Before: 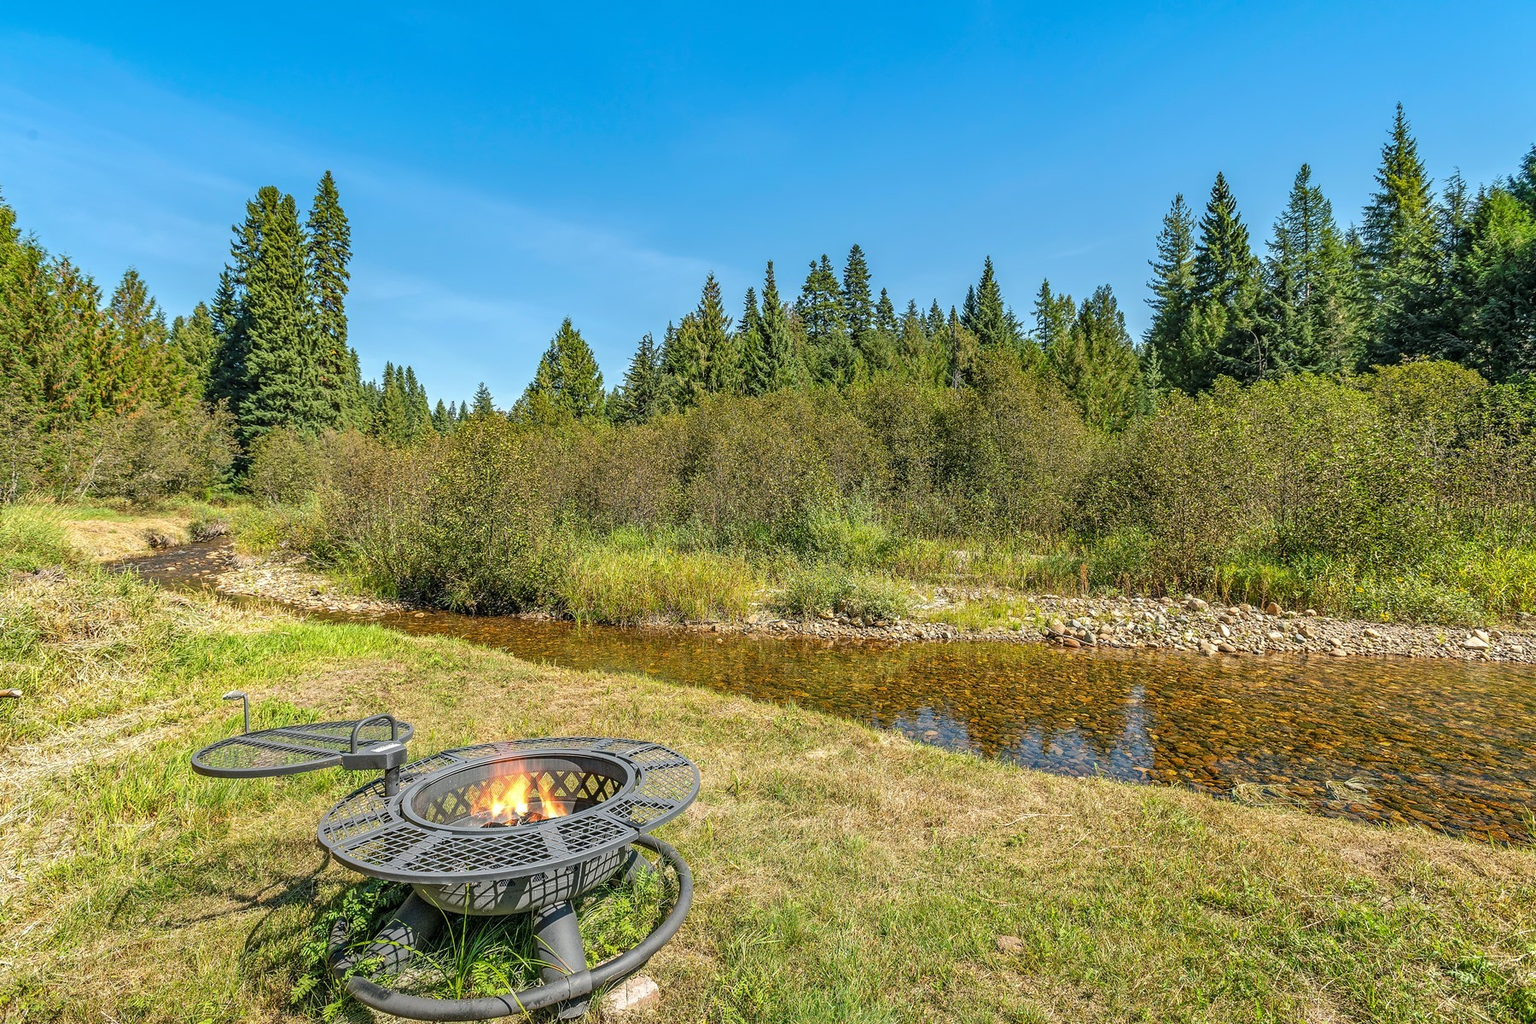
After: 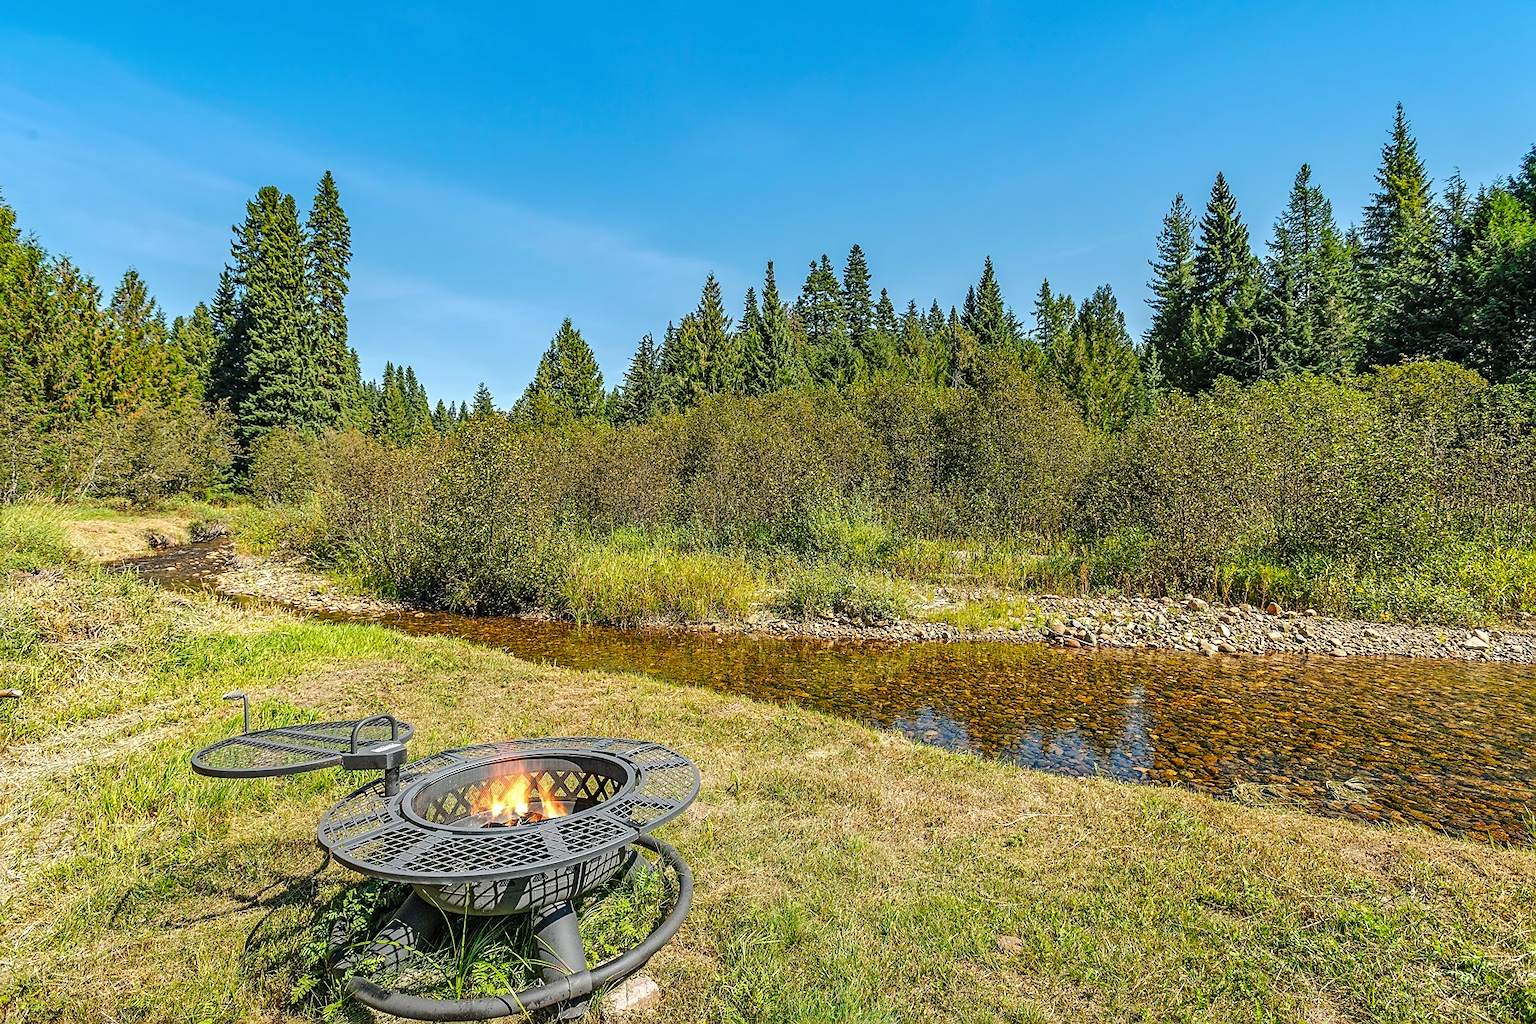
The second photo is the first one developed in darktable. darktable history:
sharpen: radius 1.864, amount 0.398, threshold 1.271
white balance: red 1, blue 1
tone curve: curves: ch0 [(0, 0) (0.003, 0.002) (0.011, 0.009) (0.025, 0.02) (0.044, 0.034) (0.069, 0.046) (0.1, 0.062) (0.136, 0.083) (0.177, 0.119) (0.224, 0.162) (0.277, 0.216) (0.335, 0.282) (0.399, 0.365) (0.468, 0.457) (0.543, 0.541) (0.623, 0.624) (0.709, 0.713) (0.801, 0.797) (0.898, 0.889) (1, 1)], preserve colors none
